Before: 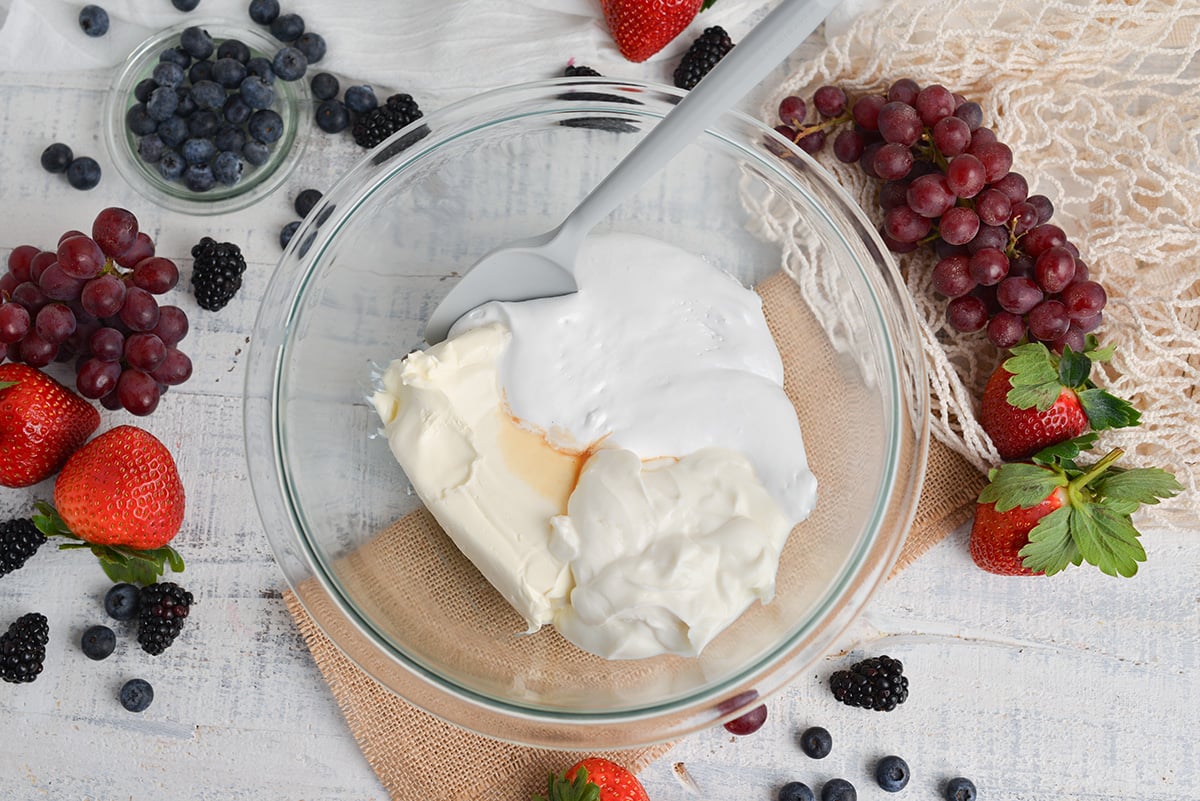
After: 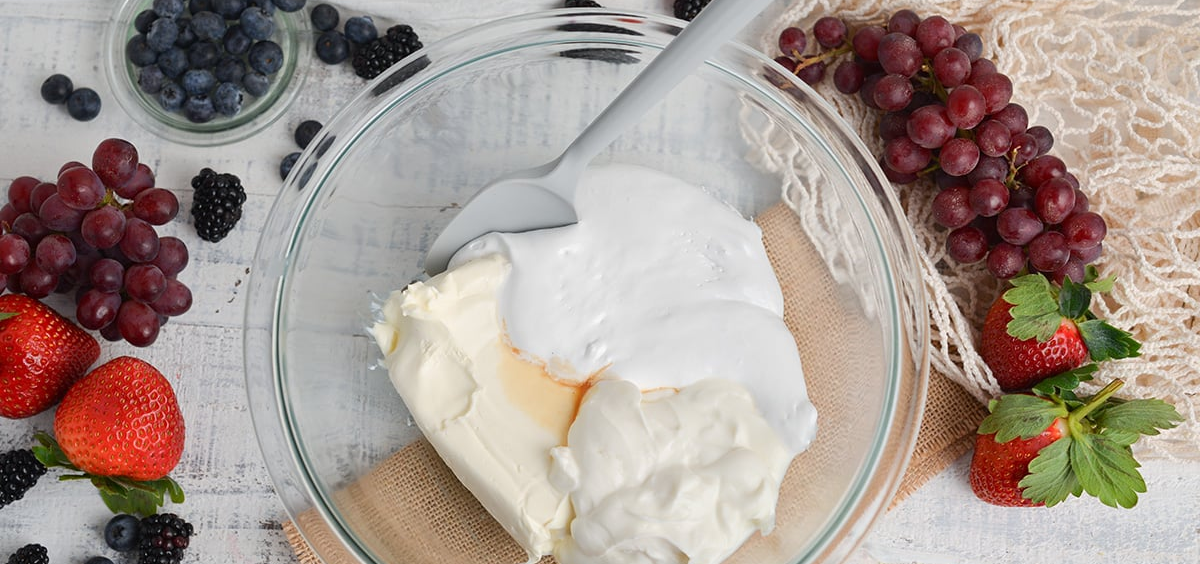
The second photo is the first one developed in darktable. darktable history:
crop and rotate: top 8.628%, bottom 20.911%
